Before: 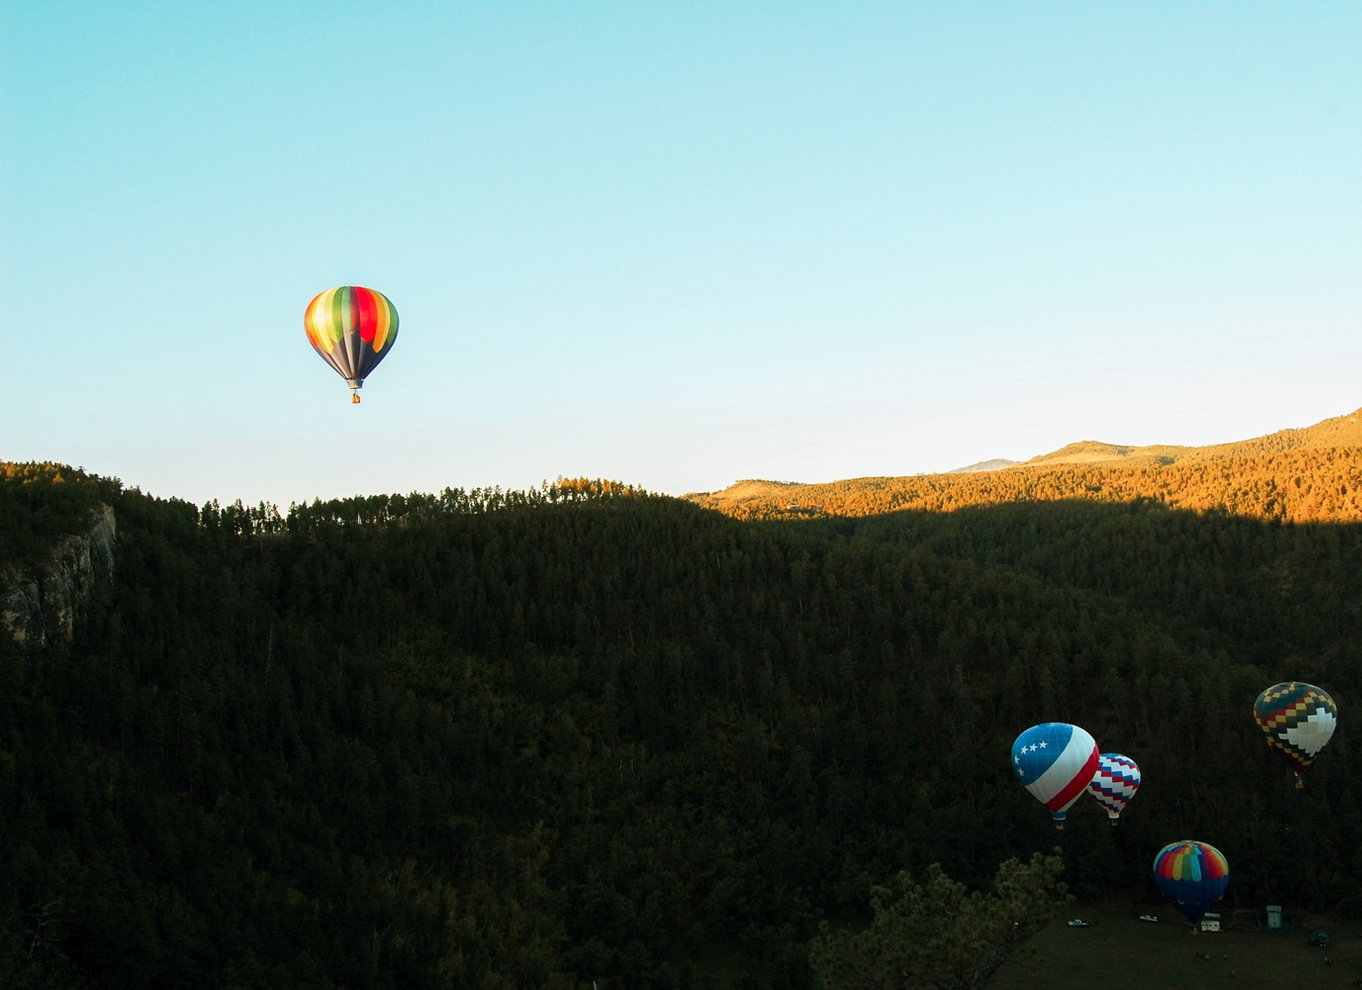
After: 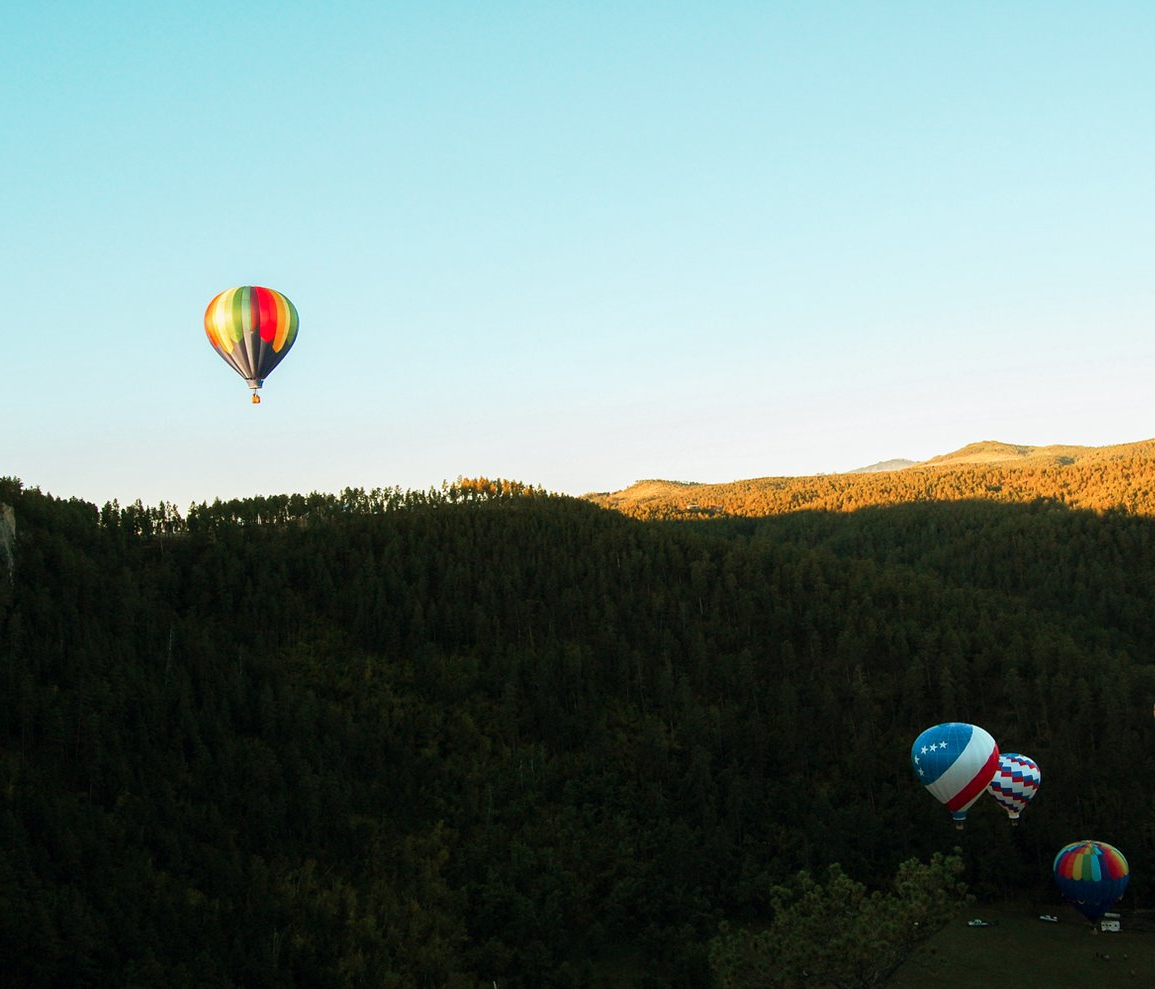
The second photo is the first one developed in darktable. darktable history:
crop: left 7.356%, right 7.788%
